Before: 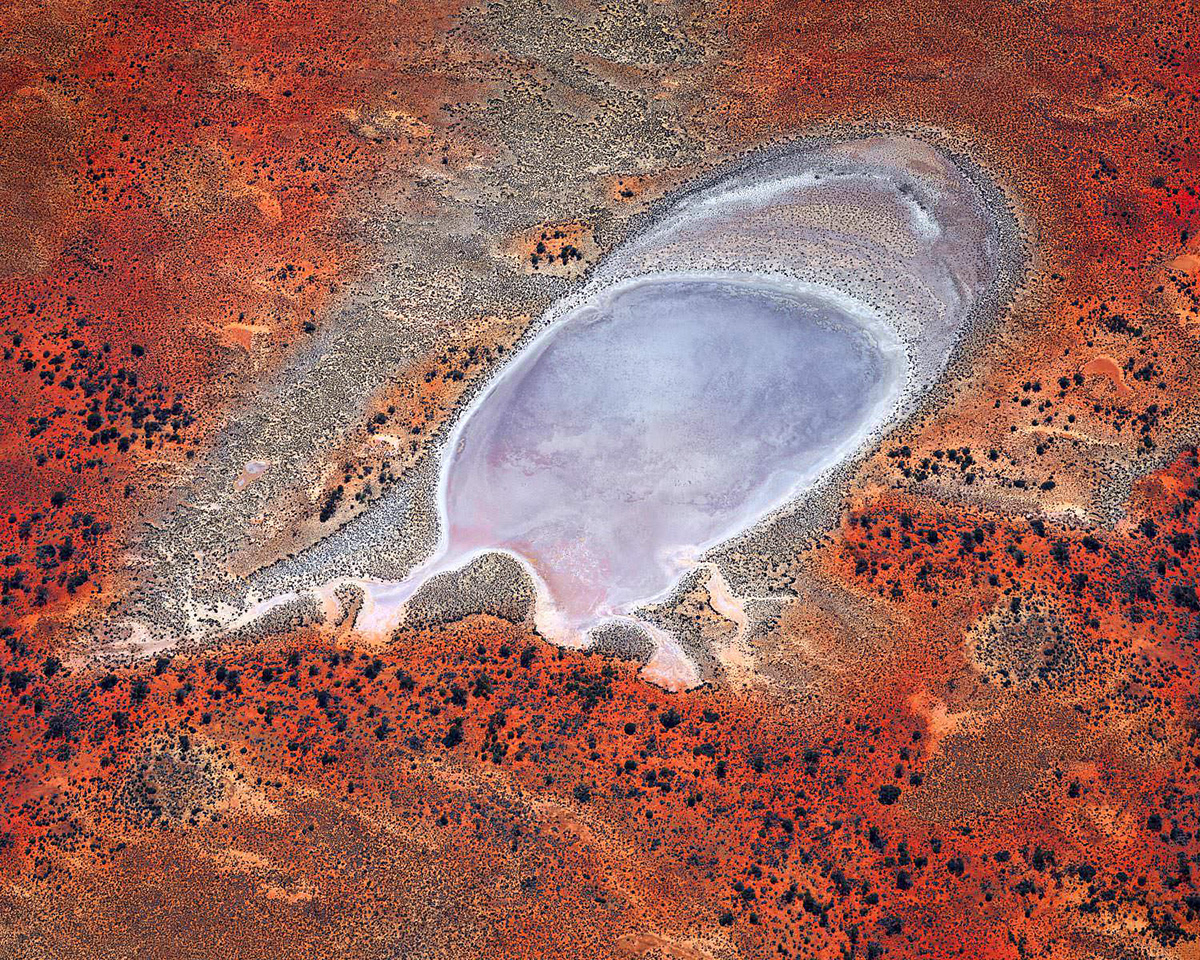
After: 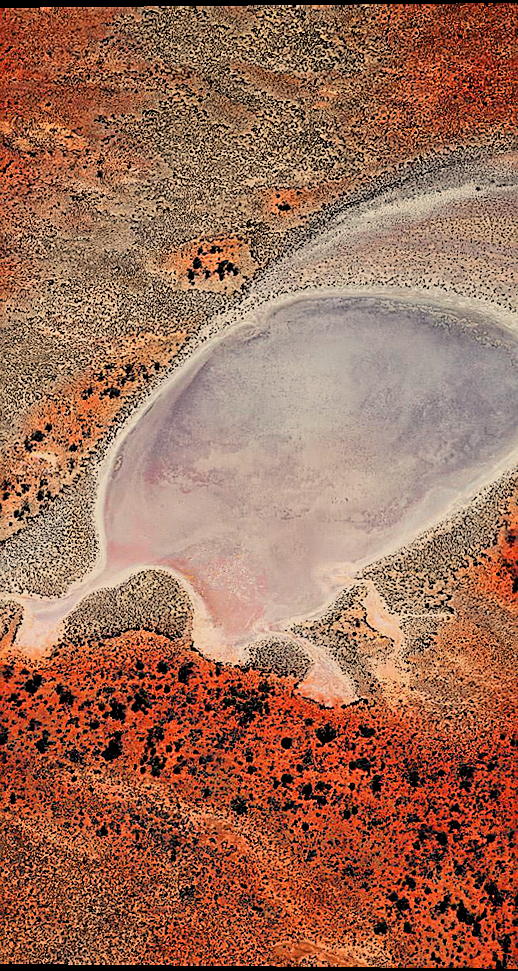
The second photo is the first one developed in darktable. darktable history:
tone equalizer: -8 EV 0.25 EV, -7 EV 0.417 EV, -6 EV 0.417 EV, -5 EV 0.25 EV, -3 EV -0.25 EV, -2 EV -0.417 EV, -1 EV -0.417 EV, +0 EV -0.25 EV, edges refinement/feathering 500, mask exposure compensation -1.57 EV, preserve details guided filter
rotate and perspective: lens shift (vertical) 0.048, lens shift (horizontal) -0.024, automatic cropping off
exposure: black level correction 0.007, compensate highlight preservation false
filmic rgb: black relative exposure -5 EV, hardness 2.88, contrast 1.4, highlights saturation mix -20%
white balance: red 1.138, green 0.996, blue 0.812
crop: left 28.583%, right 29.231%
sharpen: on, module defaults
